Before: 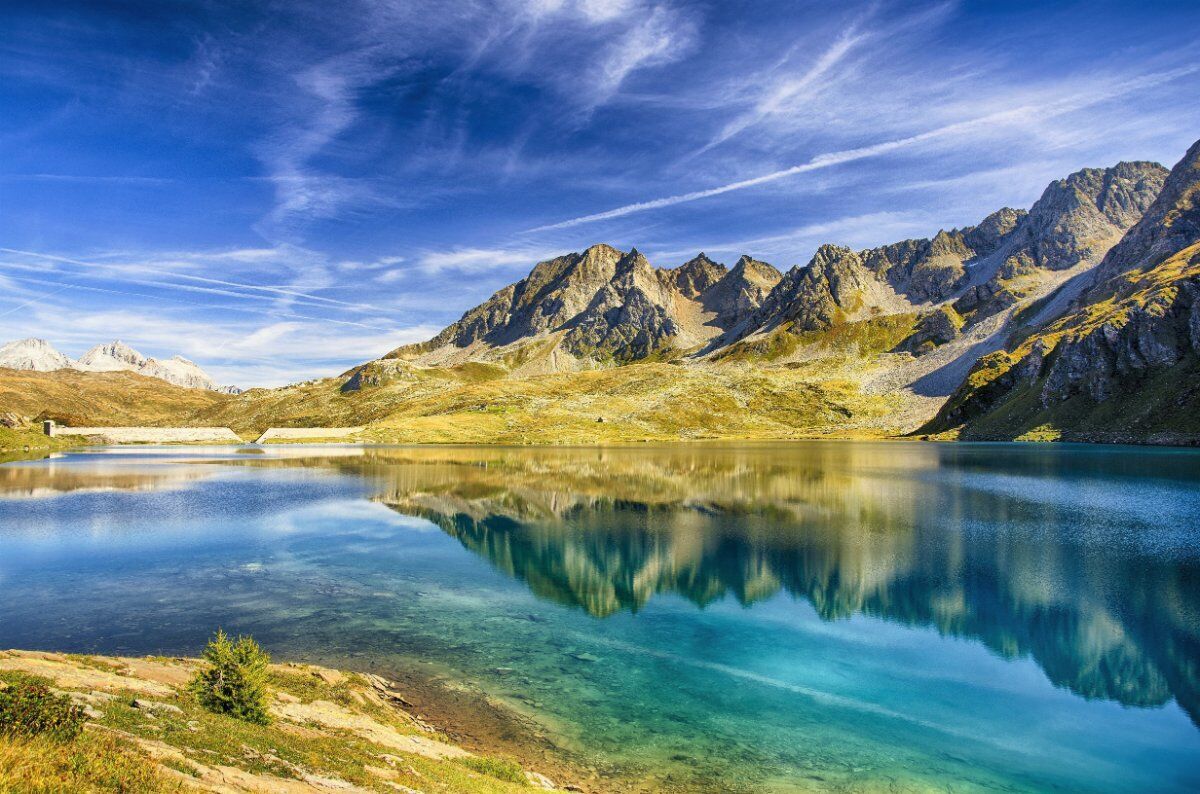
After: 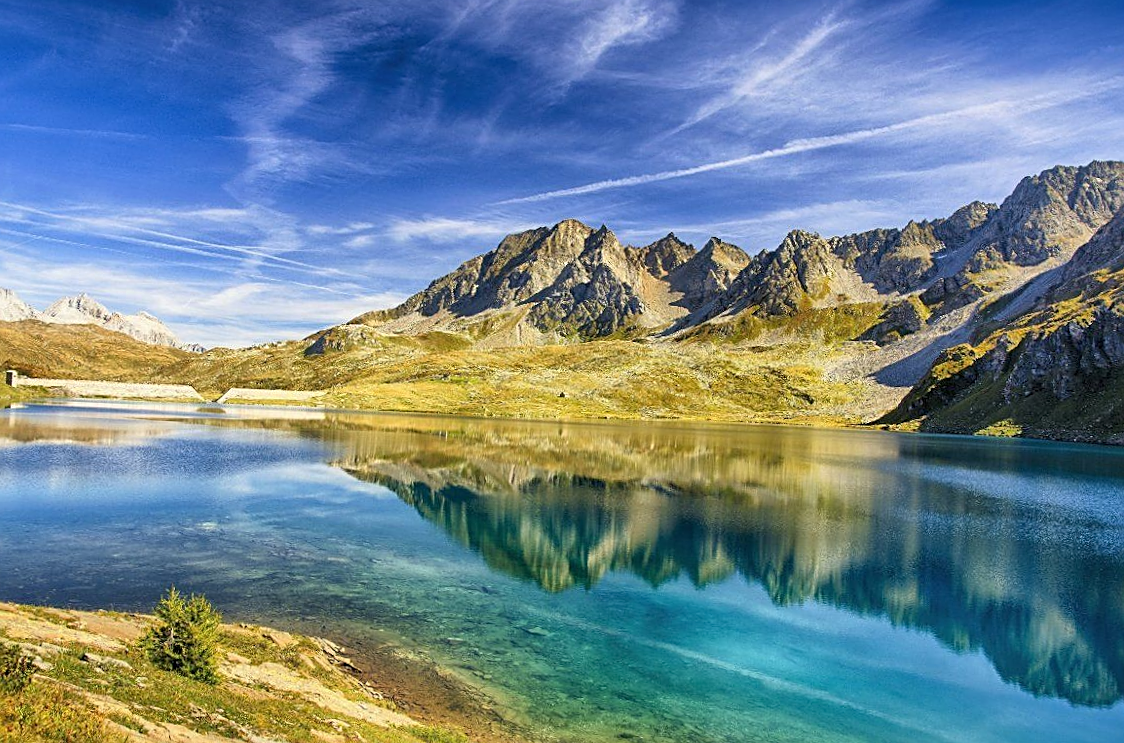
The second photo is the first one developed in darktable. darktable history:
sharpen: on, module defaults
crop and rotate: angle -2.6°
